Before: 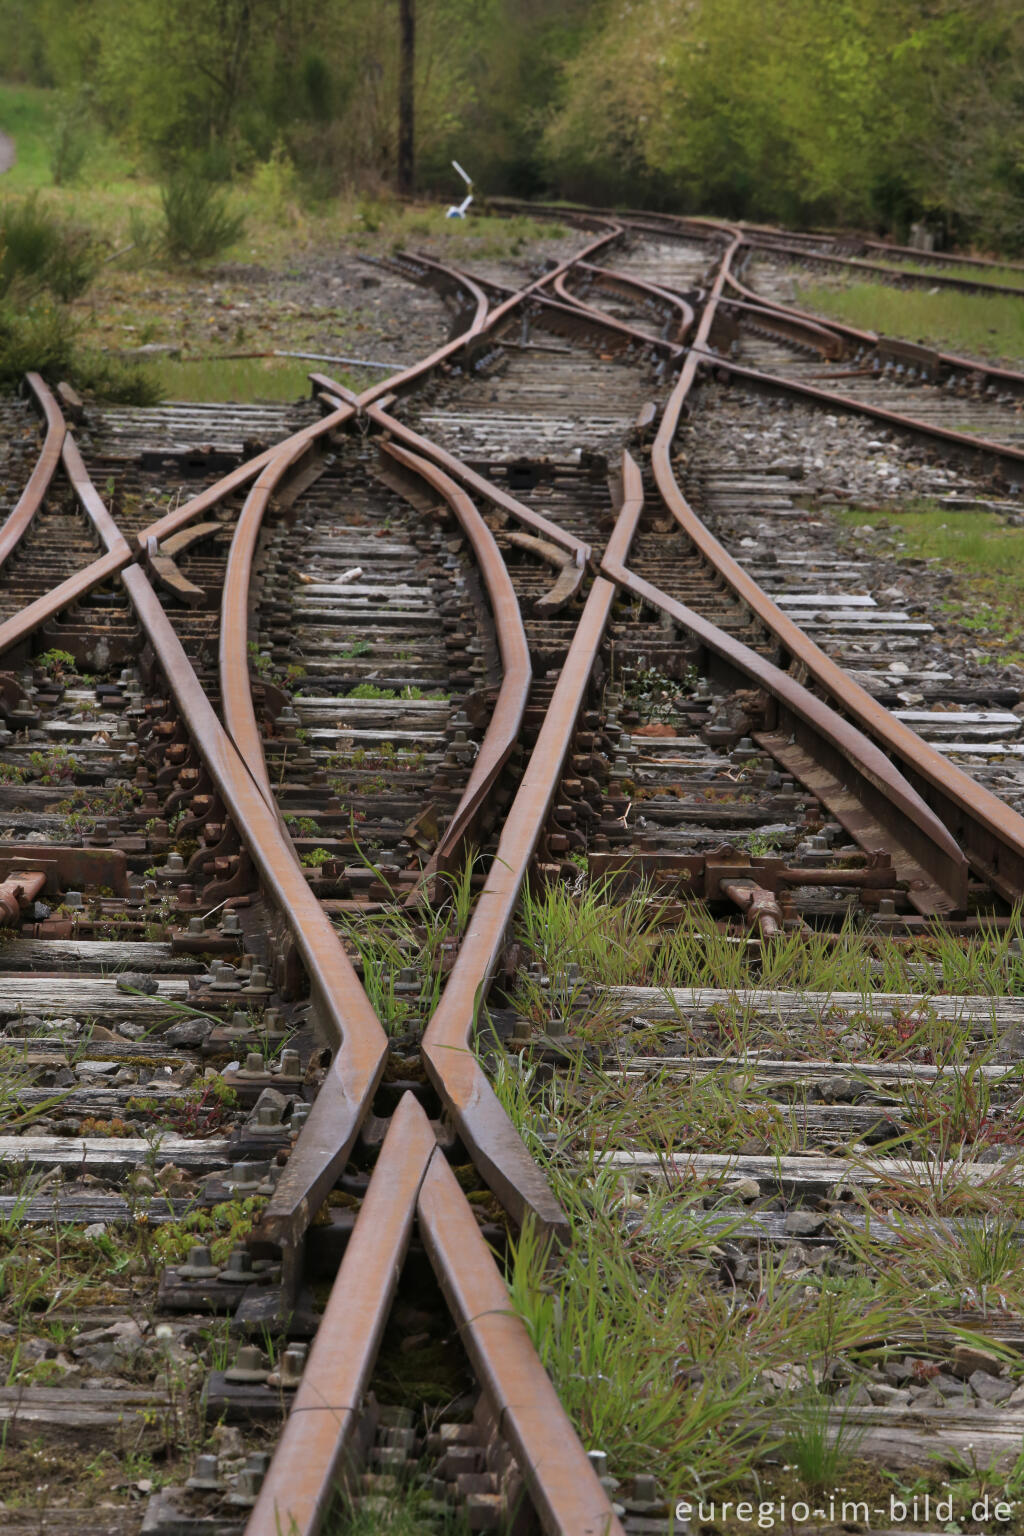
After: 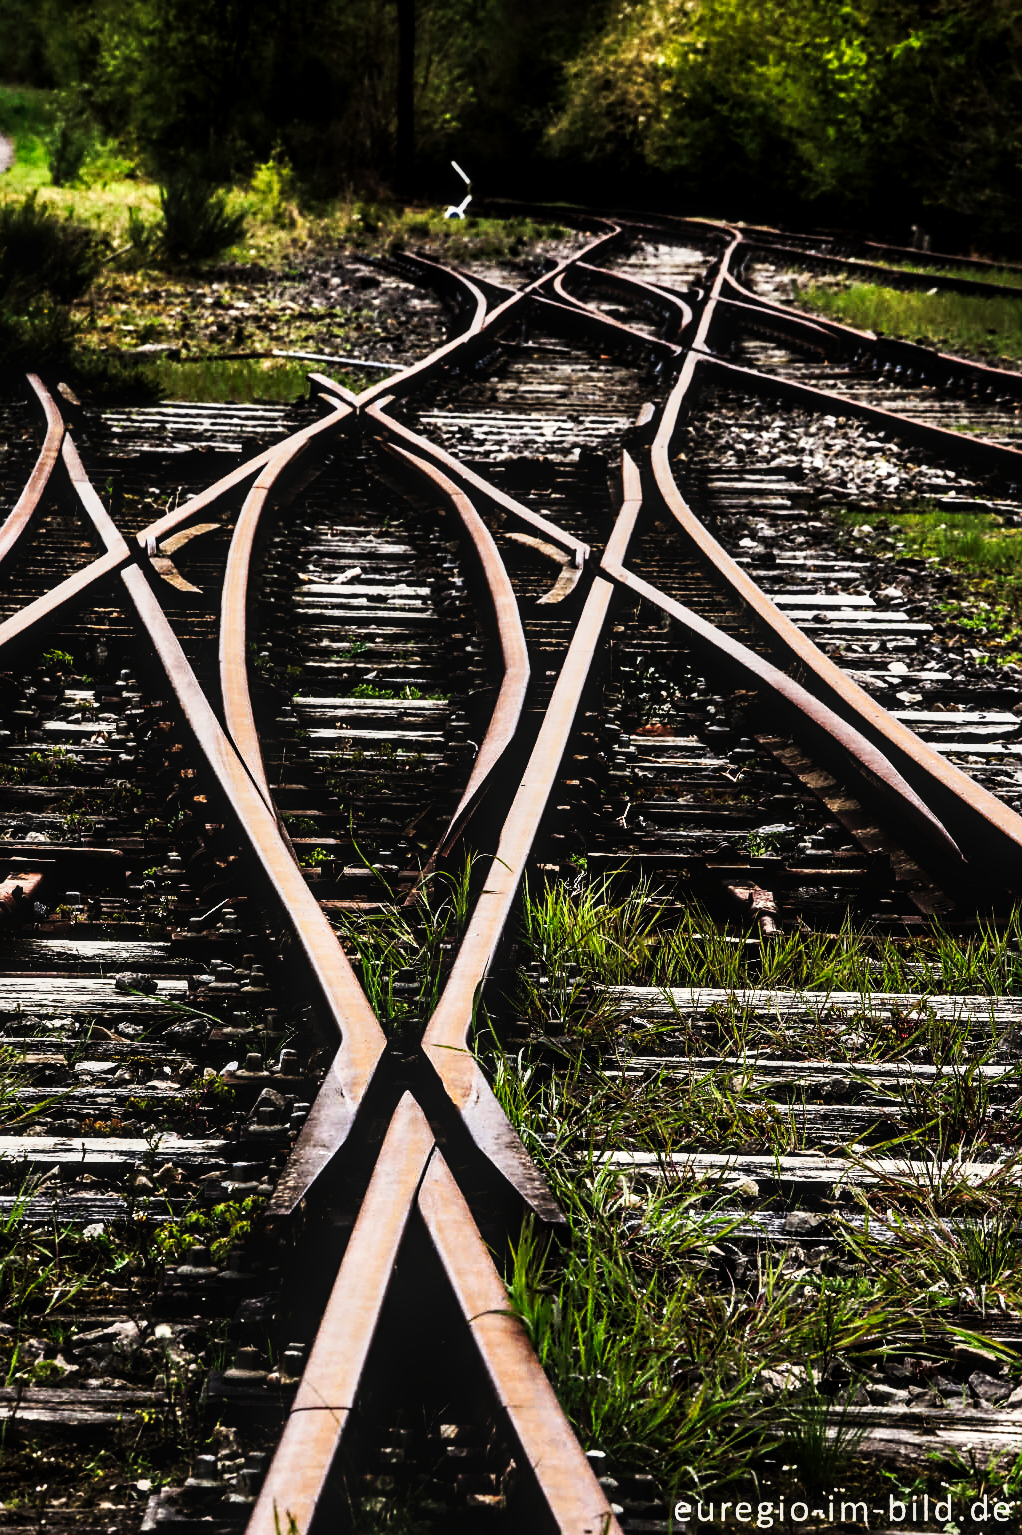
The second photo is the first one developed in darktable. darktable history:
contrast brightness saturation: contrast 0.494, saturation -0.086
color correction: highlights b* 2.95
crop and rotate: left 0.151%, bottom 0.002%
levels: black 0.064%, levels [0.016, 0.484, 0.953]
tone curve: curves: ch0 [(0, 0) (0.003, 0.003) (0.011, 0.005) (0.025, 0.005) (0.044, 0.008) (0.069, 0.015) (0.1, 0.023) (0.136, 0.032) (0.177, 0.046) (0.224, 0.072) (0.277, 0.124) (0.335, 0.174) (0.399, 0.253) (0.468, 0.365) (0.543, 0.519) (0.623, 0.675) (0.709, 0.805) (0.801, 0.908) (0.898, 0.97) (1, 1)], preserve colors none
sharpen: radius 1.822, amount 0.398, threshold 1.598
local contrast: on, module defaults
